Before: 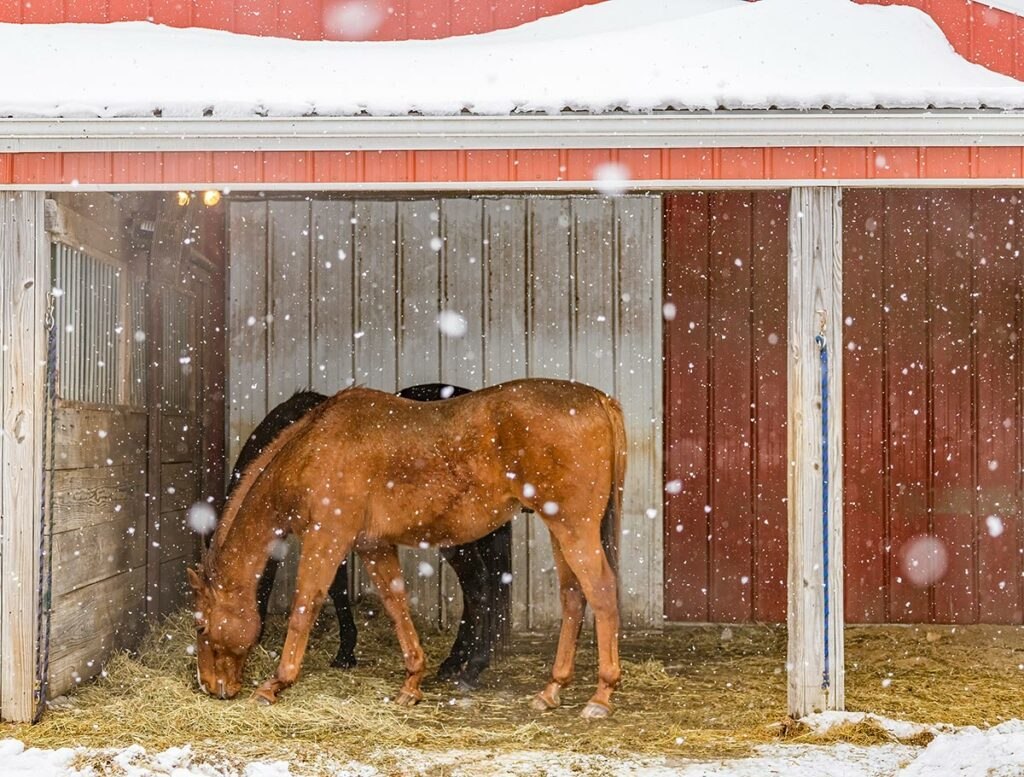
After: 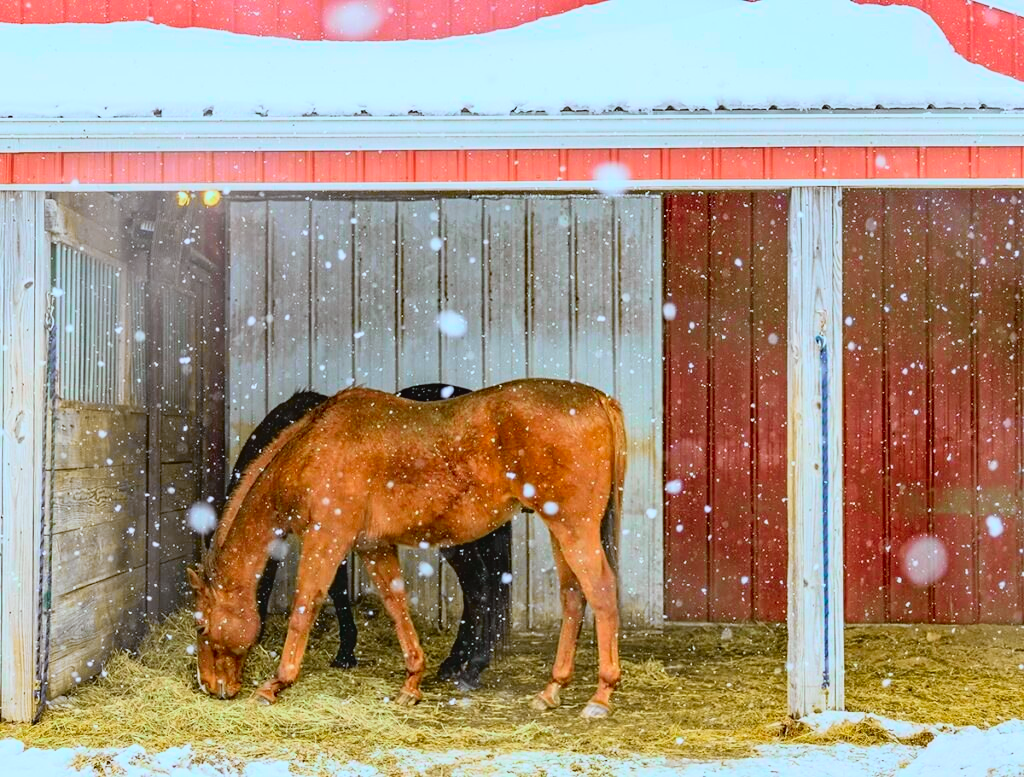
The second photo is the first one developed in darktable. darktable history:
tone curve: curves: ch0 [(0, 0.022) (0.114, 0.088) (0.282, 0.316) (0.446, 0.511) (0.613, 0.693) (0.786, 0.843) (0.999, 0.949)]; ch1 [(0, 0) (0.395, 0.343) (0.463, 0.427) (0.486, 0.474) (0.503, 0.5) (0.535, 0.522) (0.555, 0.546) (0.594, 0.614) (0.755, 0.793) (1, 1)]; ch2 [(0, 0) (0.369, 0.388) (0.449, 0.431) (0.501, 0.5) (0.528, 0.517) (0.561, 0.59) (0.612, 0.646) (0.697, 0.721) (1, 1)], color space Lab, independent channels, preserve colors none
color calibration: output R [0.946, 0.065, -0.013, 0], output G [-0.246, 1.264, -0.017, 0], output B [0.046, -0.098, 1.05, 0], illuminant custom, x 0.344, y 0.359, temperature 5045.54 K
white balance: red 0.924, blue 1.095
color balance: output saturation 110%
